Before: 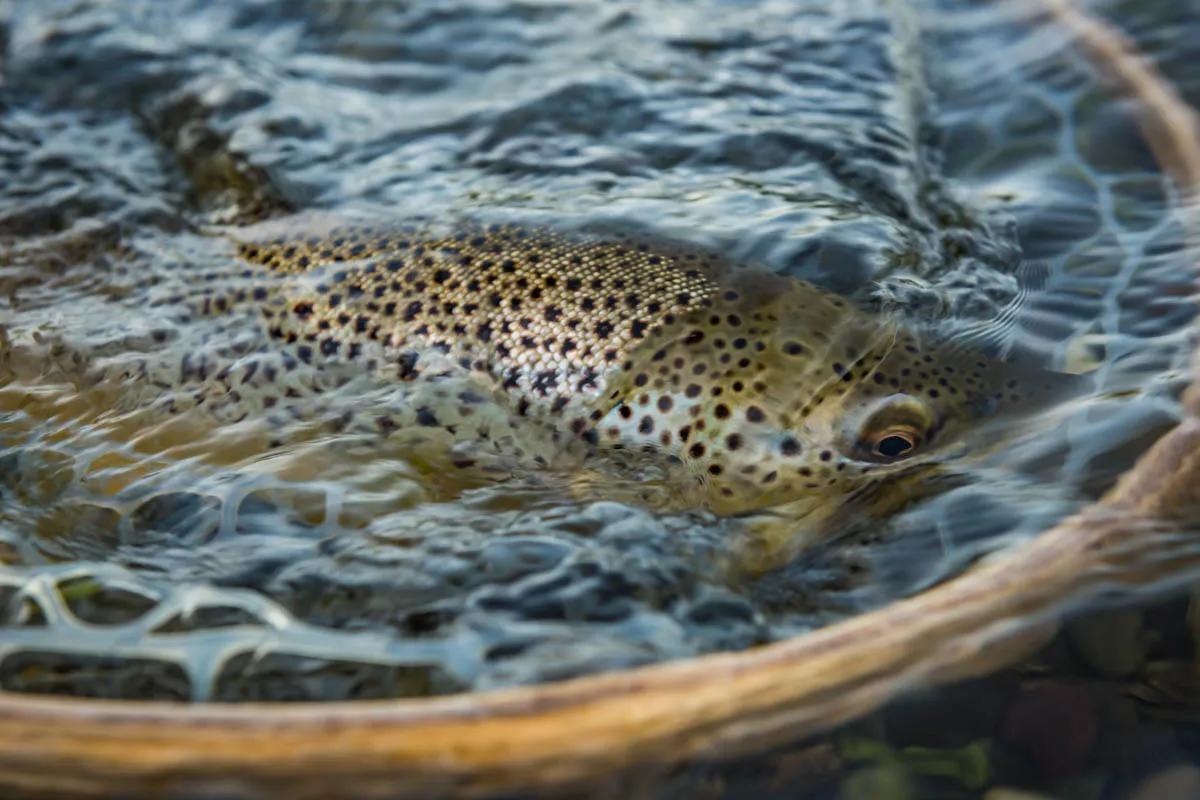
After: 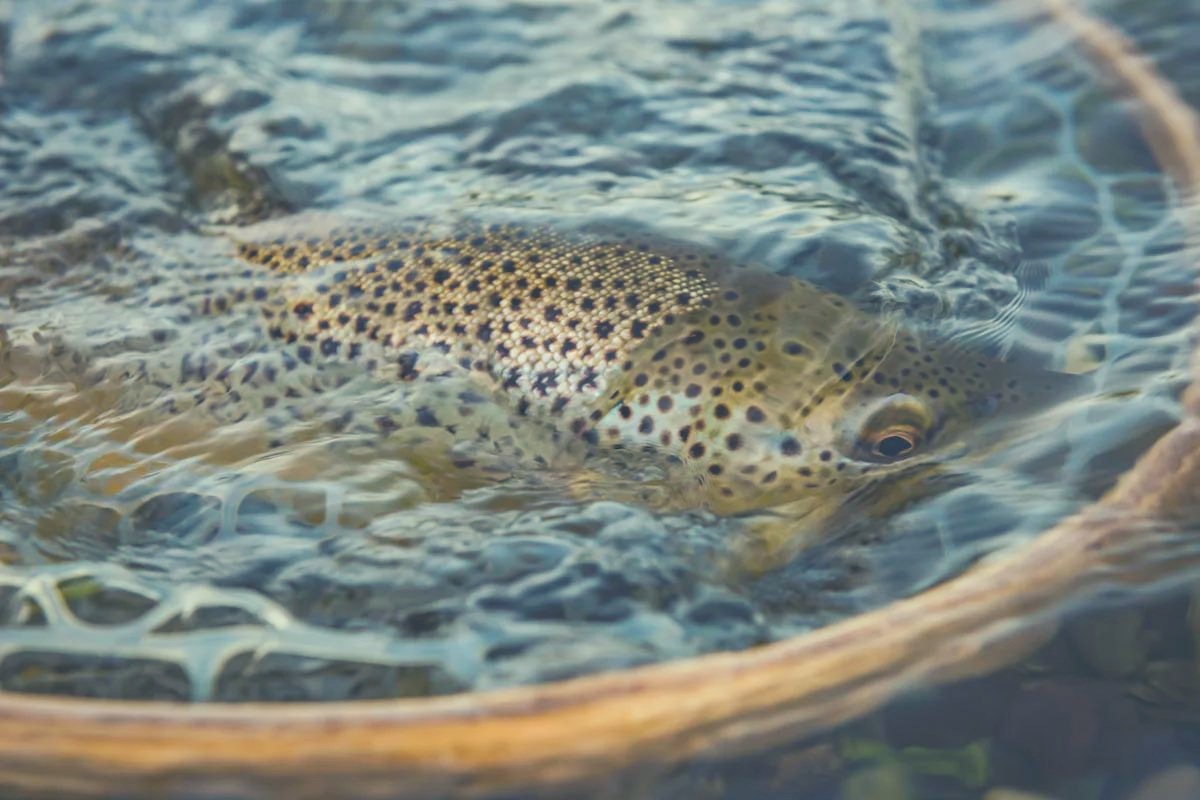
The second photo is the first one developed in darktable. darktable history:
tone curve: curves: ch0 [(0, 0) (0.003, 0.238) (0.011, 0.238) (0.025, 0.242) (0.044, 0.256) (0.069, 0.277) (0.1, 0.294) (0.136, 0.315) (0.177, 0.345) (0.224, 0.379) (0.277, 0.419) (0.335, 0.463) (0.399, 0.511) (0.468, 0.566) (0.543, 0.627) (0.623, 0.687) (0.709, 0.75) (0.801, 0.824) (0.898, 0.89) (1, 1)], preserve colors none
color look up table: target L [97.21, 92.23, 93.58, 93.18, 91.97, 89.74, 68.15, 70.32, 63.85, 60.07, 33.02, 26.57, 201.31, 84.15, 81.34, 67.18, 62.33, 53.06, 44.52, 37.01, 30.45, 25.85, 9.317, 78.46, 76.2, 71.68, 57.1, 59.88, 58.34, 54.63, 48.99, 50.61, 48.18, 42.51, 33.21, 34, 23.41, 23.92, 21.82, 12.35, 11.16, 3.738, 89.57, 88.33, 72.48, 53.51, 48.86, 41.89, 11.79], target a [-13.32, -36.01, -7.869, -24.19, -50.23, -101.49, -13.55, -84.69, -13.31, -40.02, -42.99, -19.85, 0, 9.961, 23.82, 47.45, 47.56, 87.02, 35.88, 76.07, 8.117, 55.18, 23.95, 41.47, 0.052, 8.369, 96.05, 25.27, 48.64, 89.59, 96.89, -5.973, 49.18, 83.19, 32.47, 77.51, 16.9, 56.18, -4.362, 60.69, 46.54, 31.09, -30.63, -71.63, -43.56, -50.54, -11.36, -11.64, -10.07], target b [45.32, 63.31, 20.76, 114.82, 15.2, 70.18, 23.32, 83.19, 81.49, 47.98, 10.37, 26.87, -0.001, 69.28, 18.43, 53.98, 88.7, 19.74, 36.32, 33.72, -1.408, 13.67, 2.976, -21.82, -27.58, 1.137, -59.29, -40.95, -59.14, -32.65, -68.56, -75.25, -0.638, -13.39, -102.44, -66, -72.98, -36.47, -43.51, -105.83, -73.99, -40.07, -8.657, -9.426, -40.84, 3.536, 0.204, -24.5, -25.39], num patches 49
